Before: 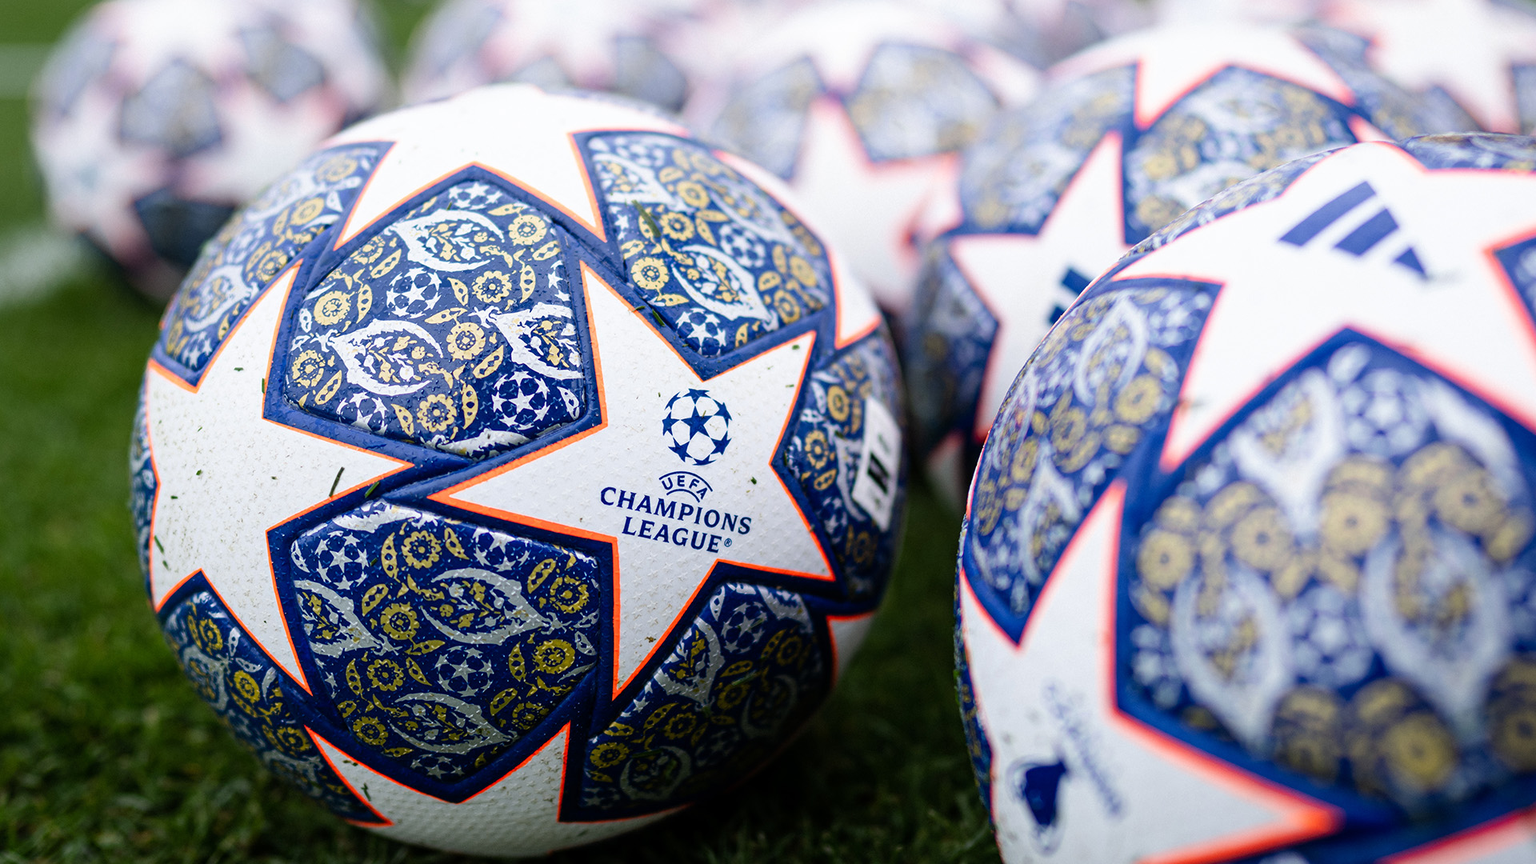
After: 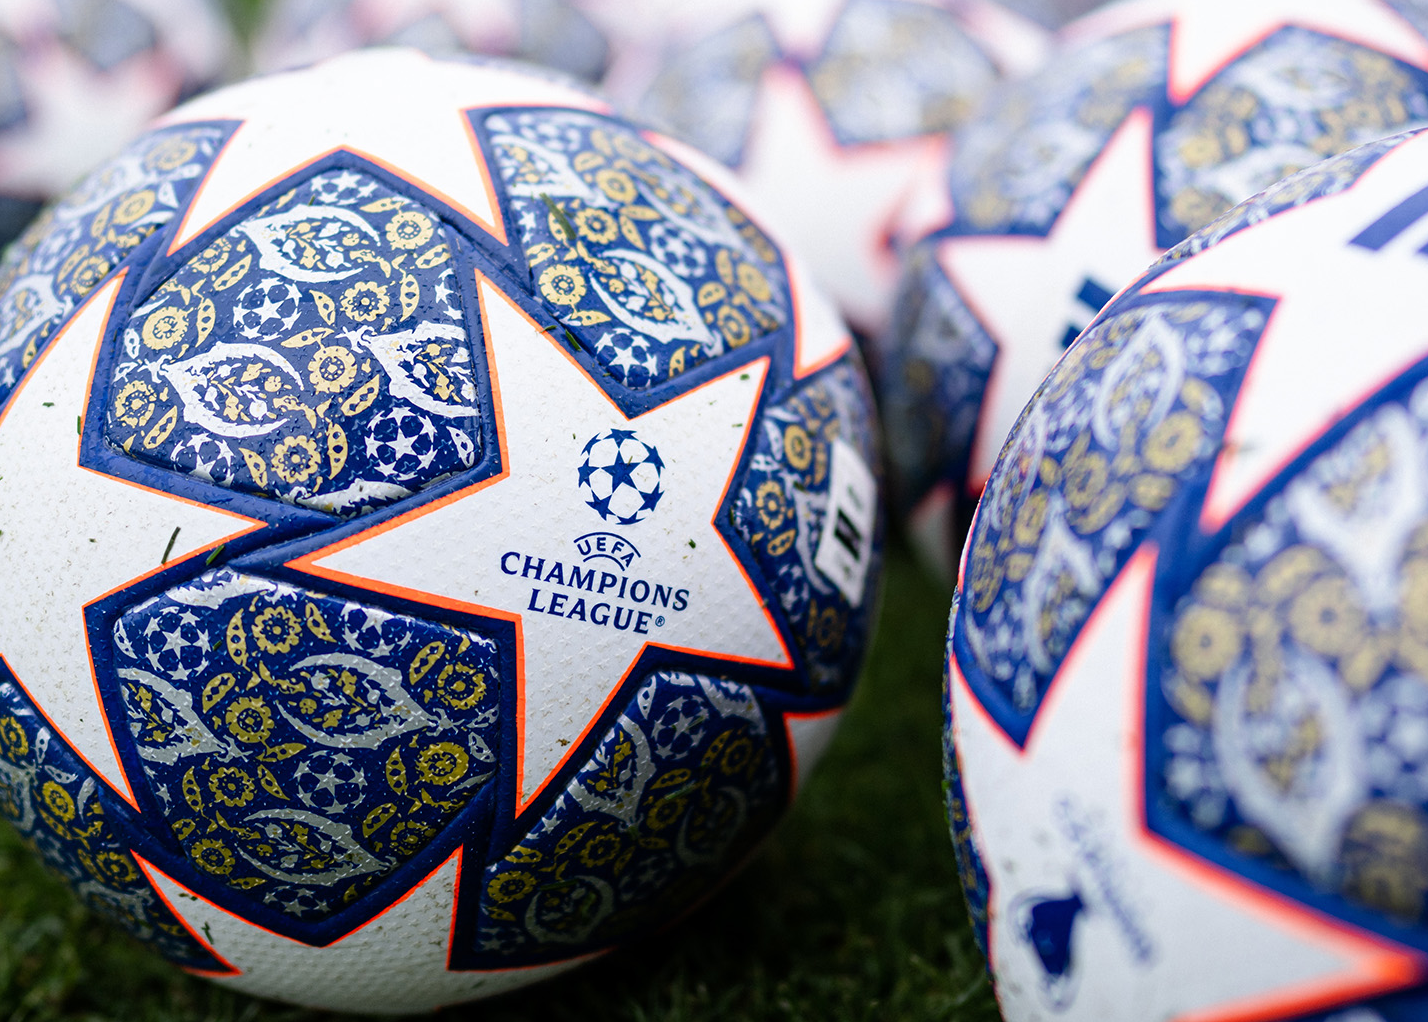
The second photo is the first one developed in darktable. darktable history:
crop and rotate: left 13.048%, top 5.33%, right 12.549%
